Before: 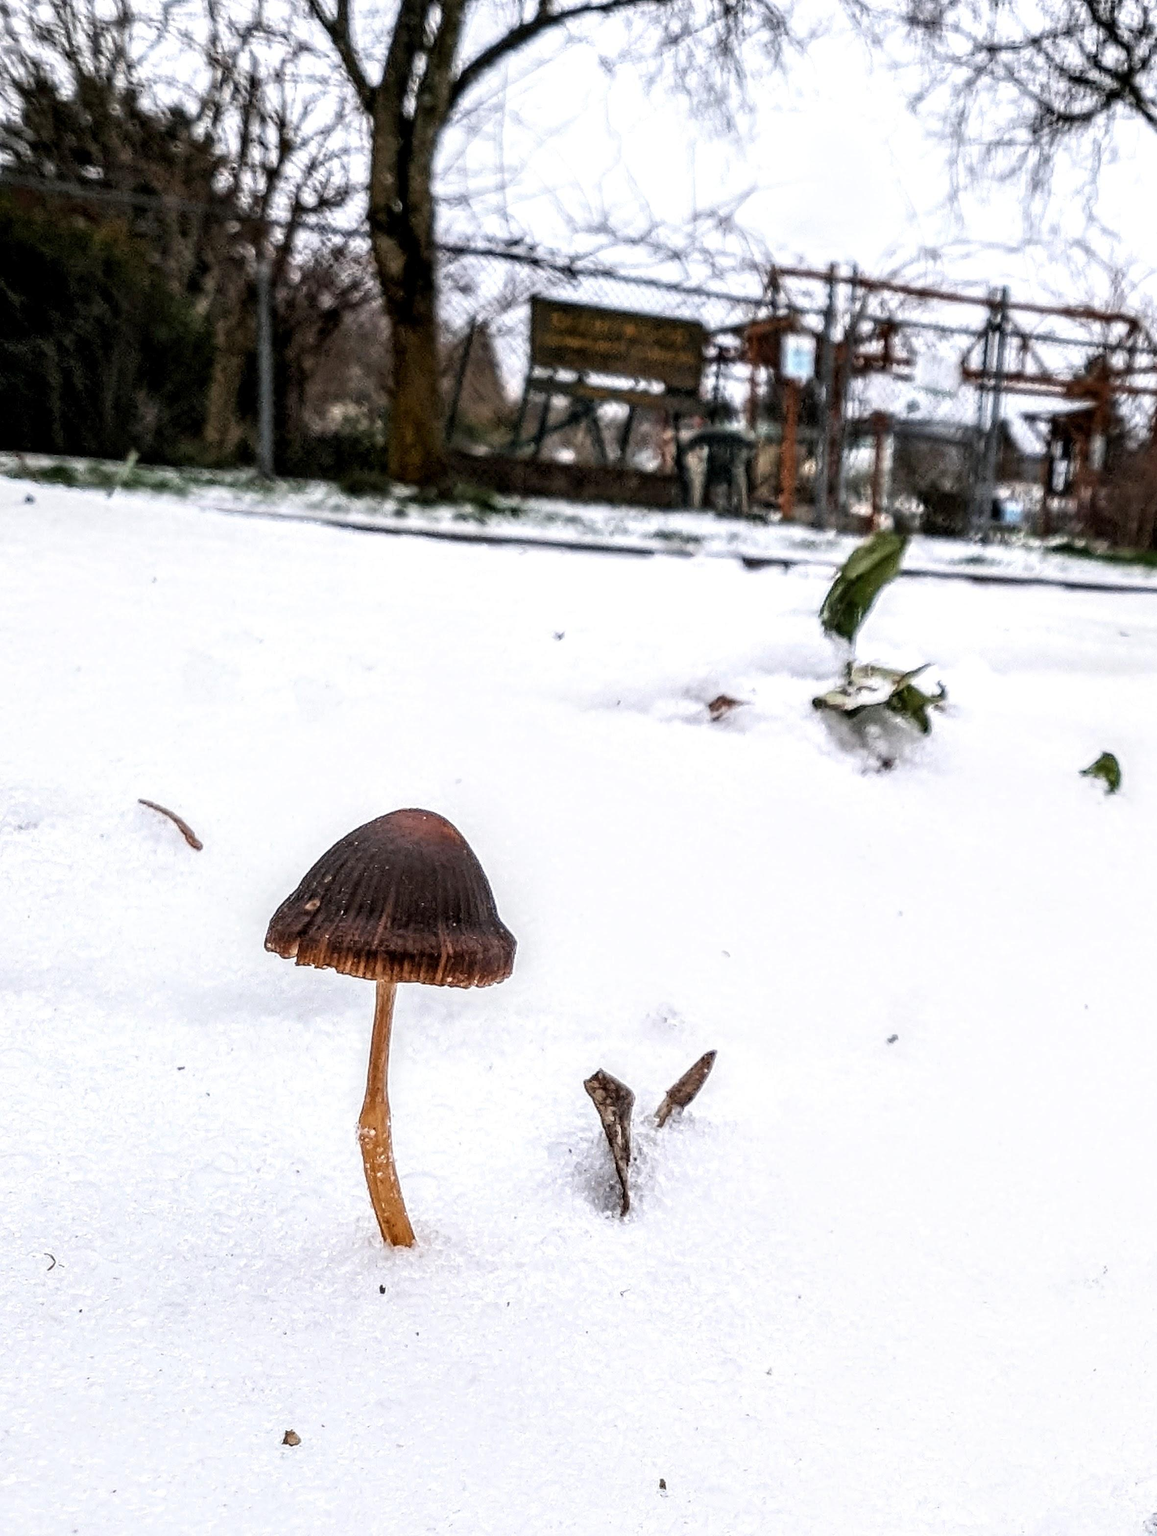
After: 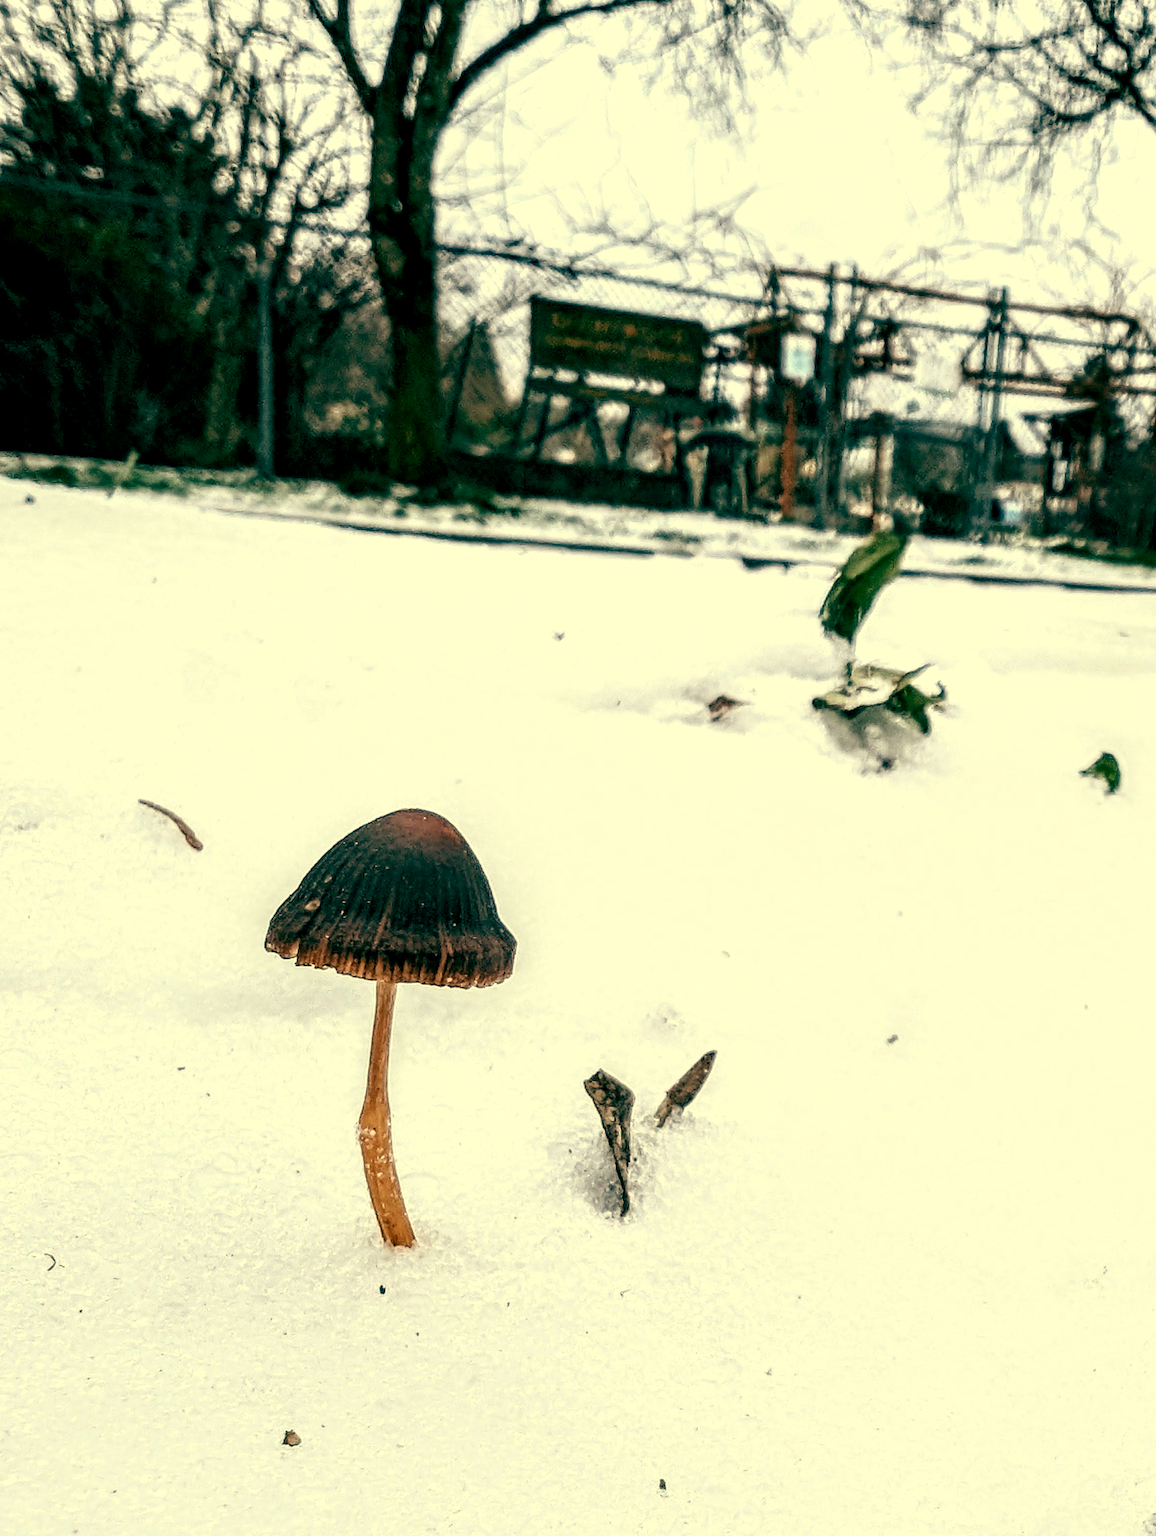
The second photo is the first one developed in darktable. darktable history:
levels: mode automatic
color balance: mode lift, gamma, gain (sRGB), lift [1, 0.69, 1, 1], gamma [1, 1.482, 1, 1], gain [1, 1, 1, 0.802]
exposure: black level correction 0.002, exposure -0.1 EV, compensate highlight preservation false
